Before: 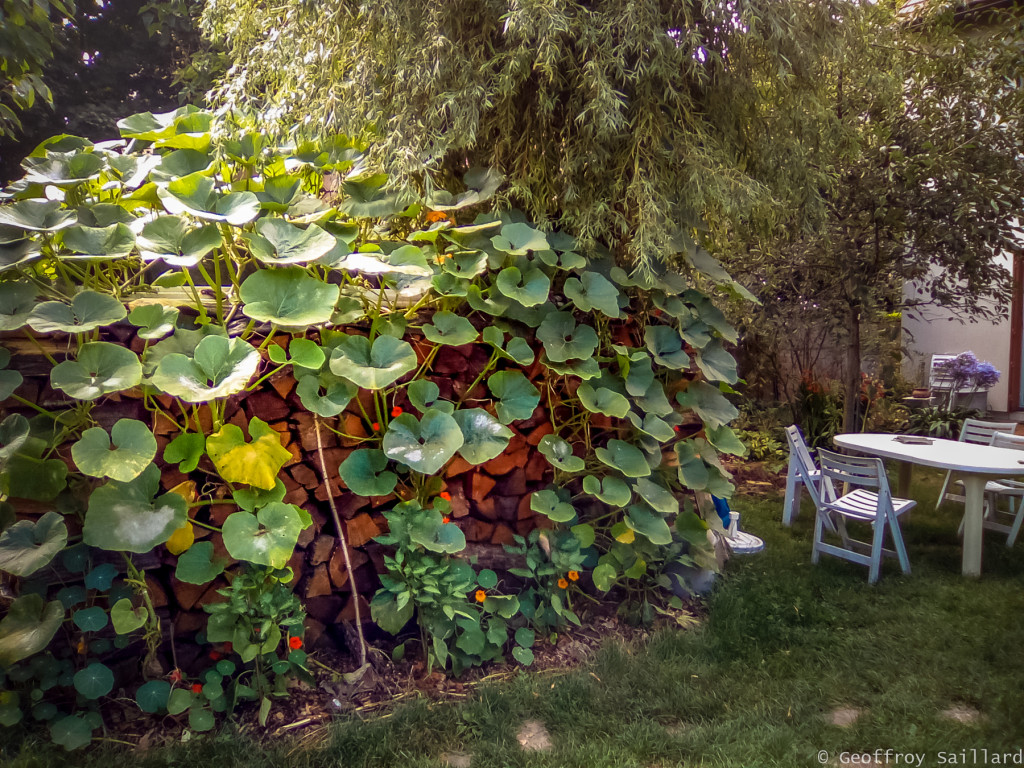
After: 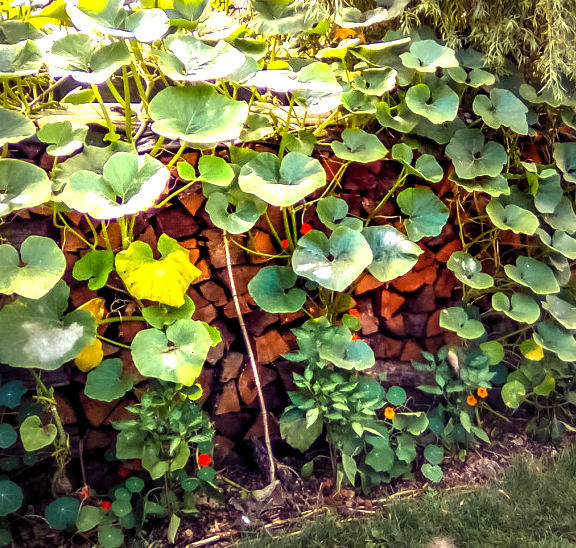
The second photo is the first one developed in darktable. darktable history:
crop: left 8.966%, top 23.852%, right 34.699%, bottom 4.703%
levels: levels [0.012, 0.367, 0.697]
